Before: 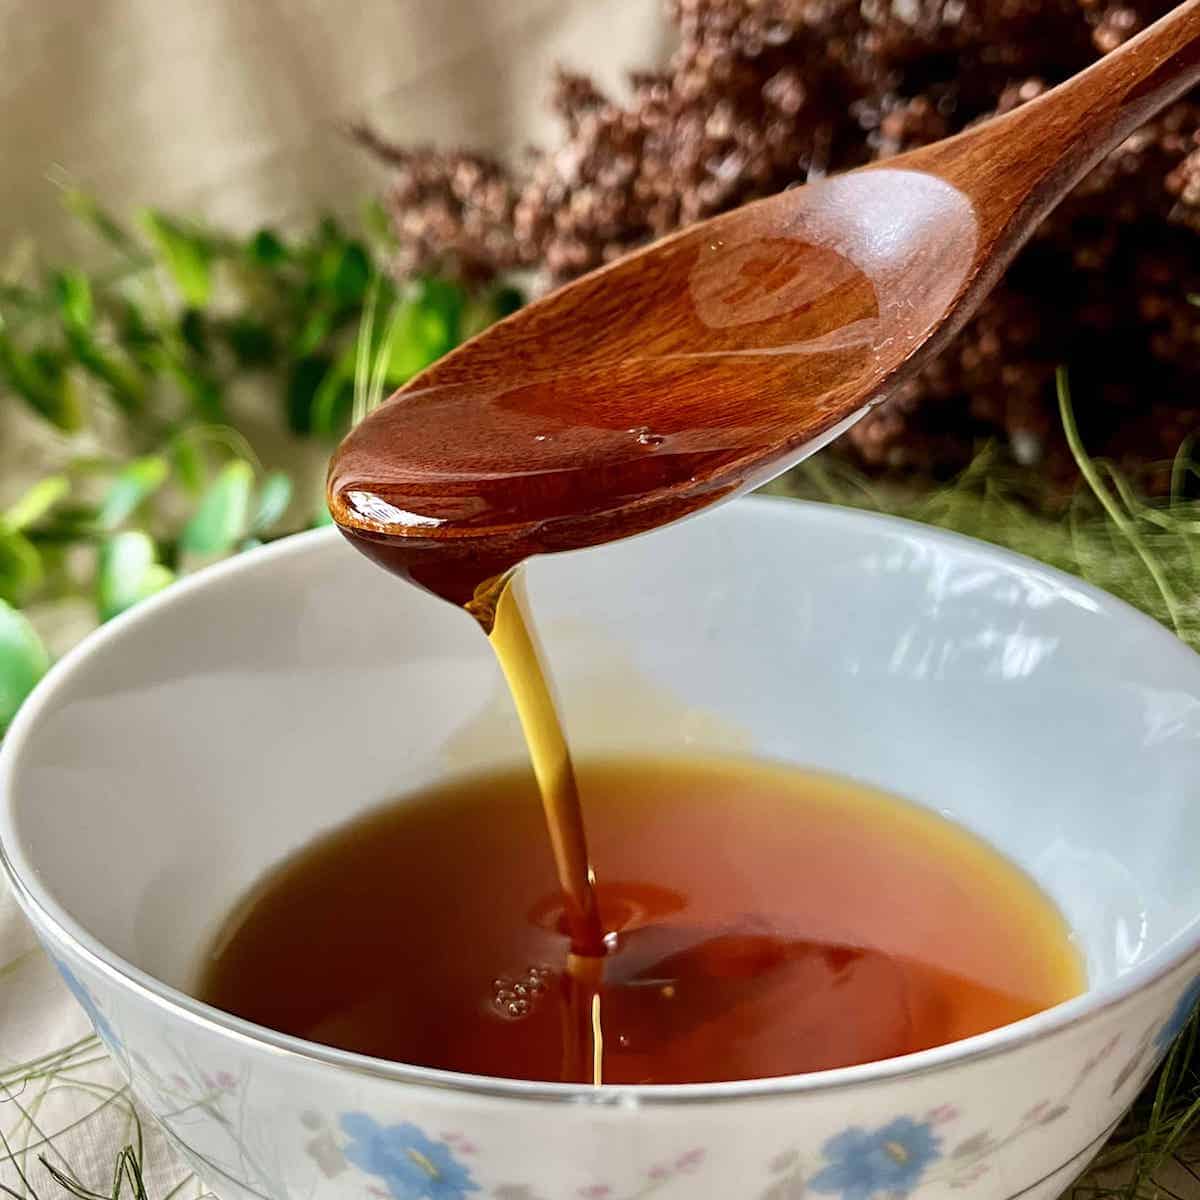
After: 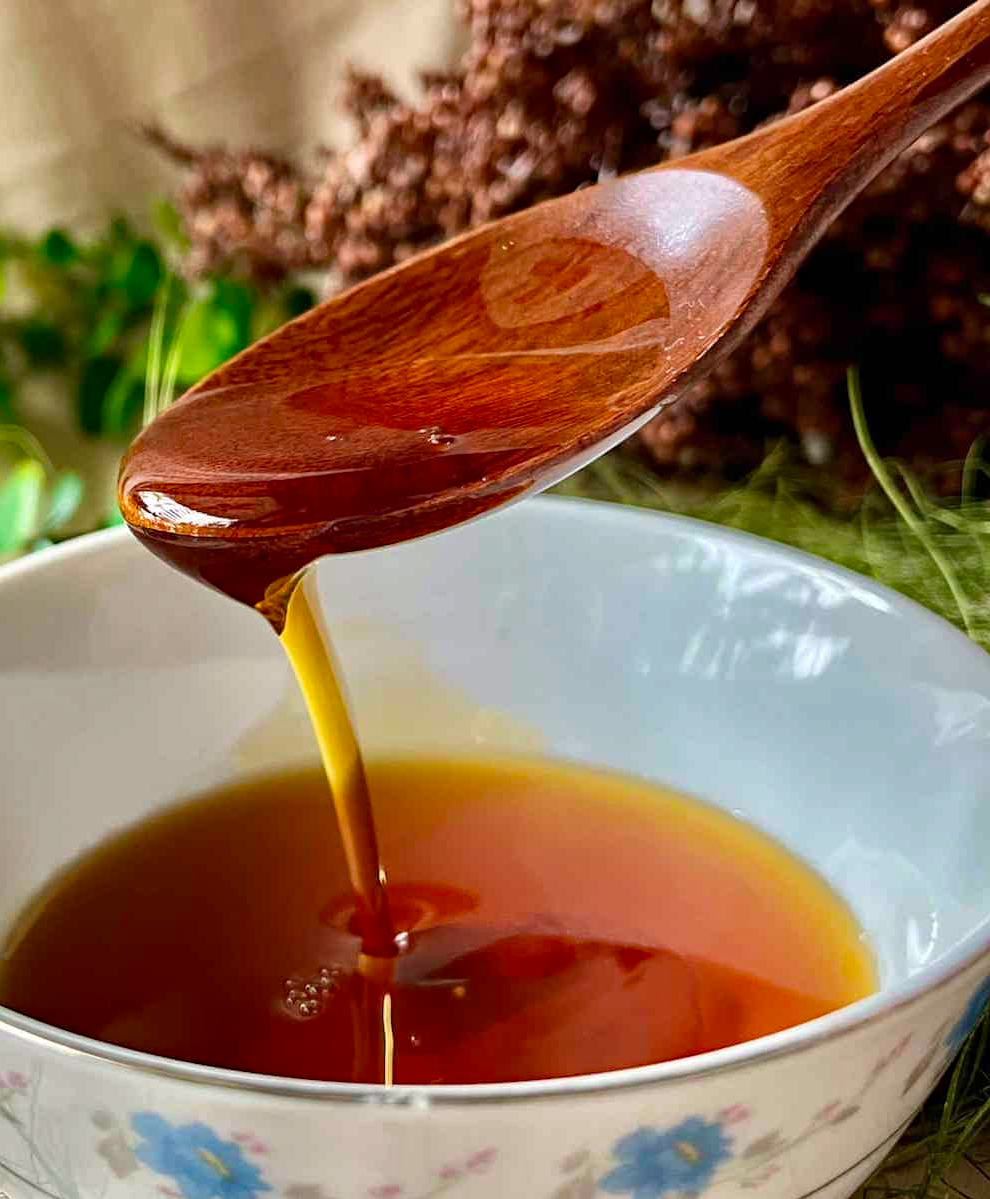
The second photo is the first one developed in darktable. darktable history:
crop: left 17.48%, bottom 0.024%
exposure: compensate highlight preservation false
haze removal: strength 0.283, distance 0.247, compatibility mode true, adaptive false
